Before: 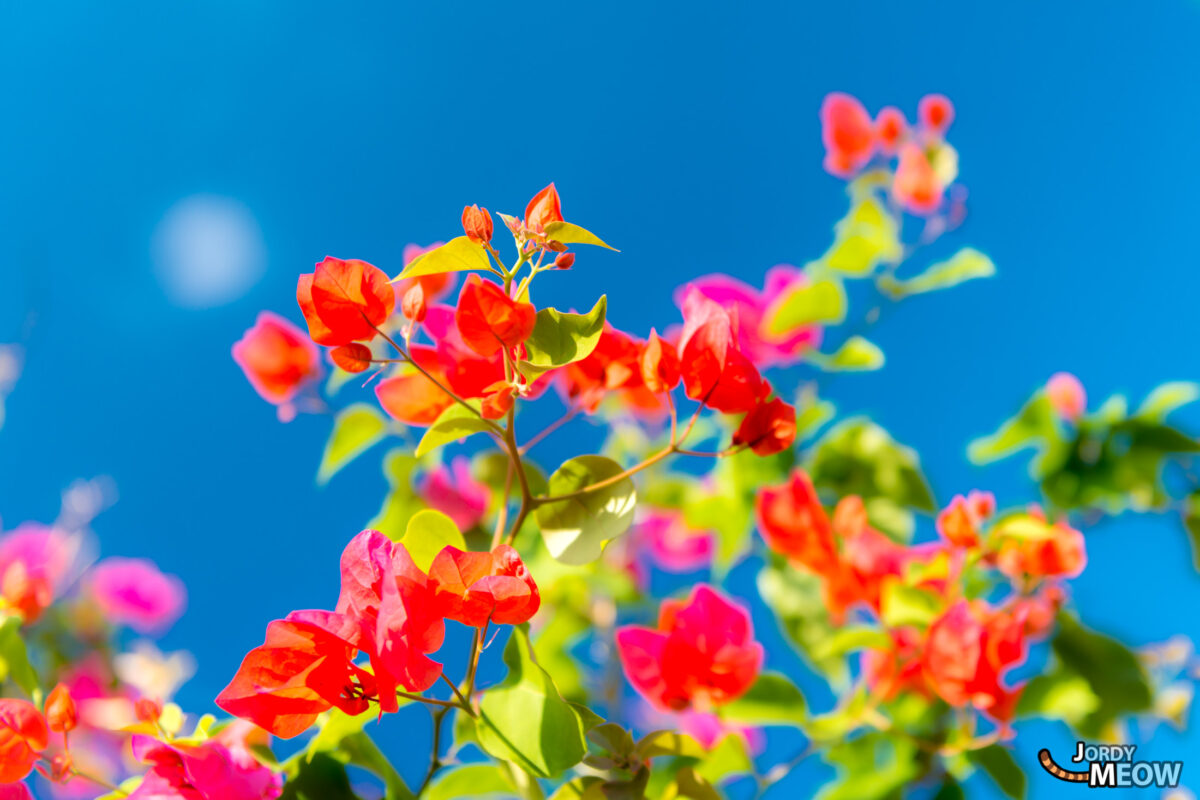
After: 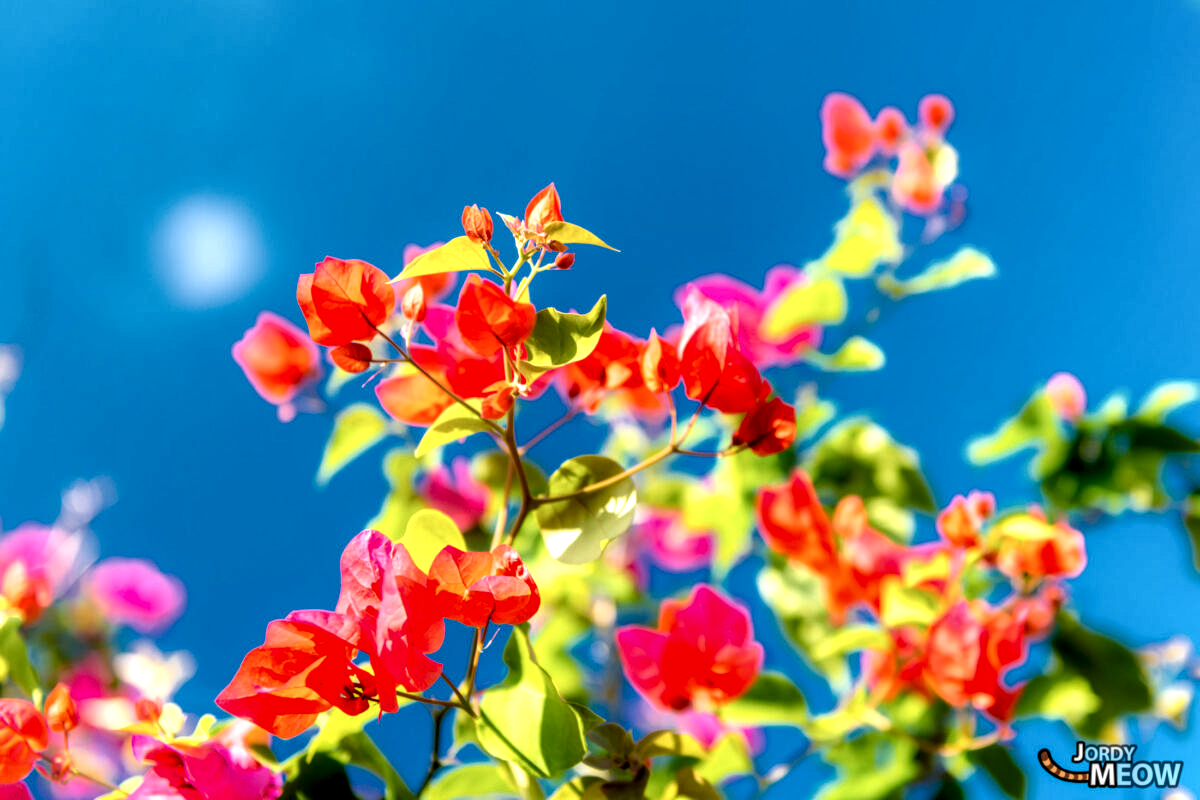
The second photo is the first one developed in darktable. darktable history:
local contrast: highlights 19%, detail 187%
